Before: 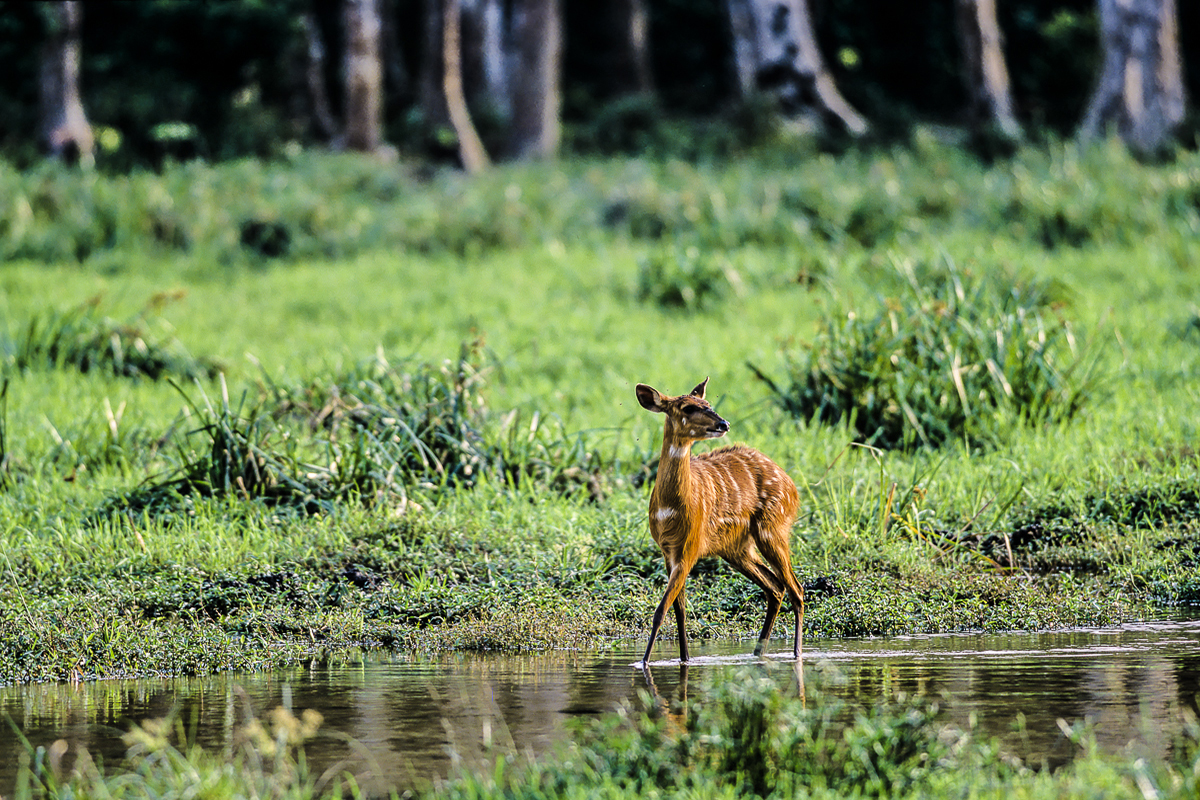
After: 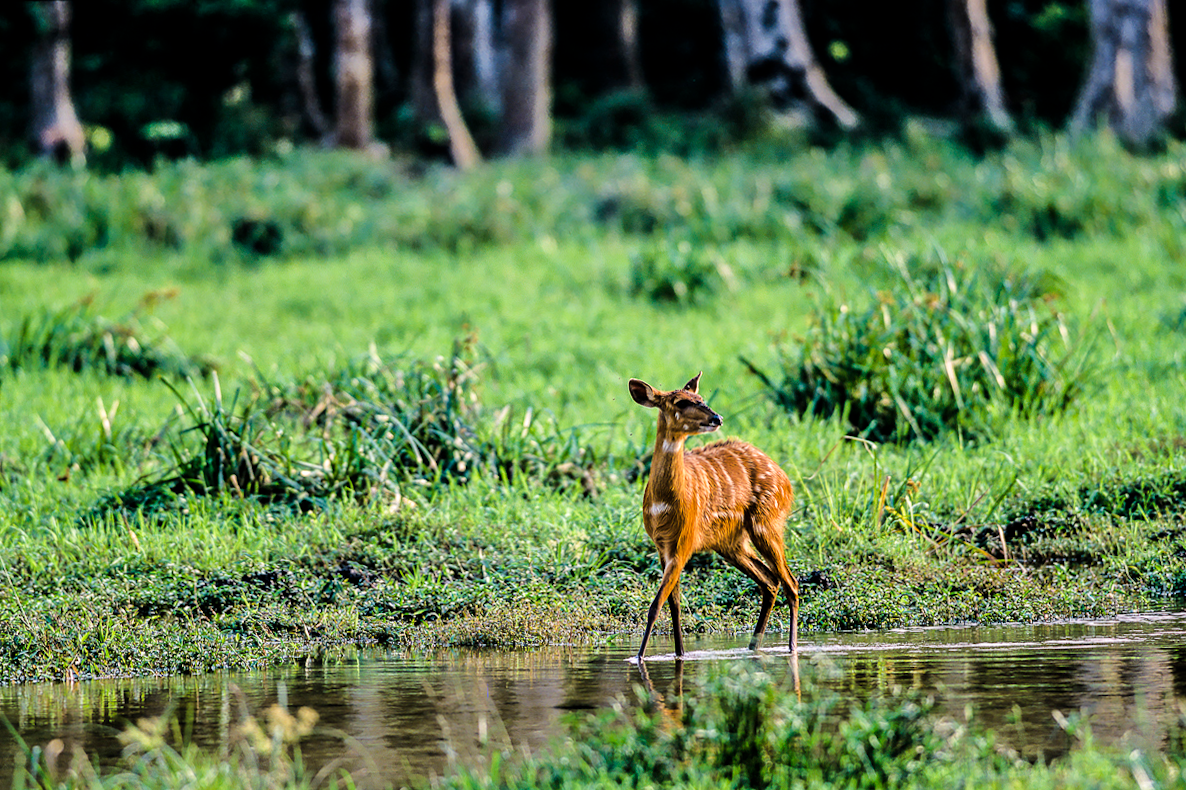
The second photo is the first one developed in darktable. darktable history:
rotate and perspective: rotation -0.45°, automatic cropping original format, crop left 0.008, crop right 0.992, crop top 0.012, crop bottom 0.988
levels: mode automatic, black 0.023%, white 99.97%, levels [0.062, 0.494, 0.925]
